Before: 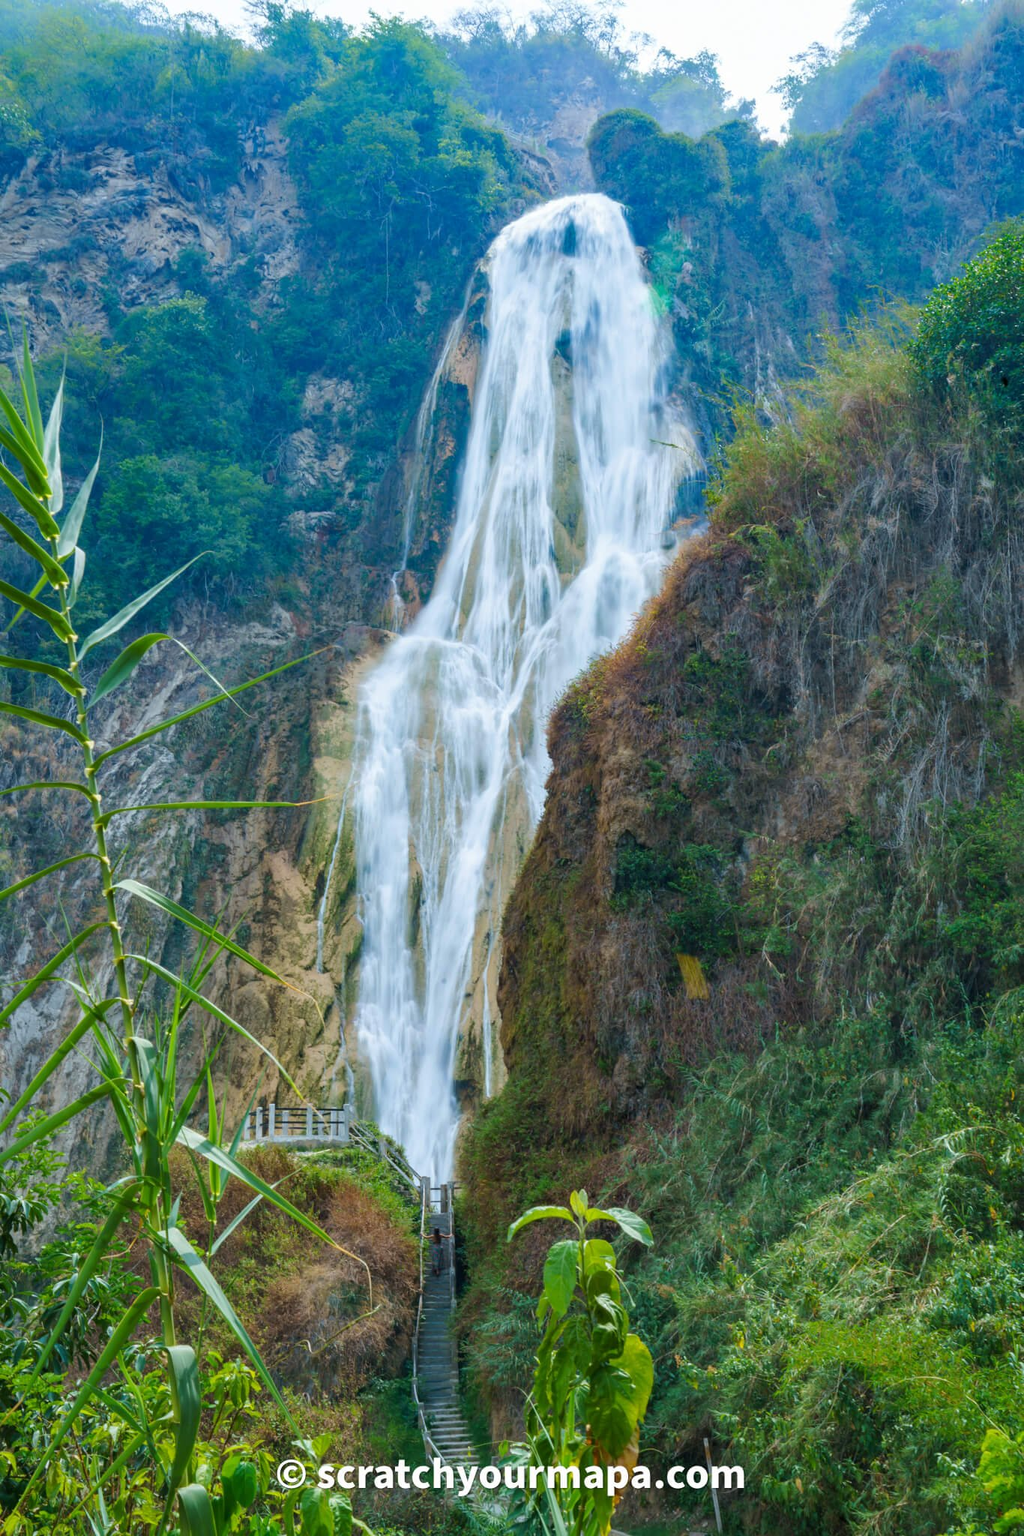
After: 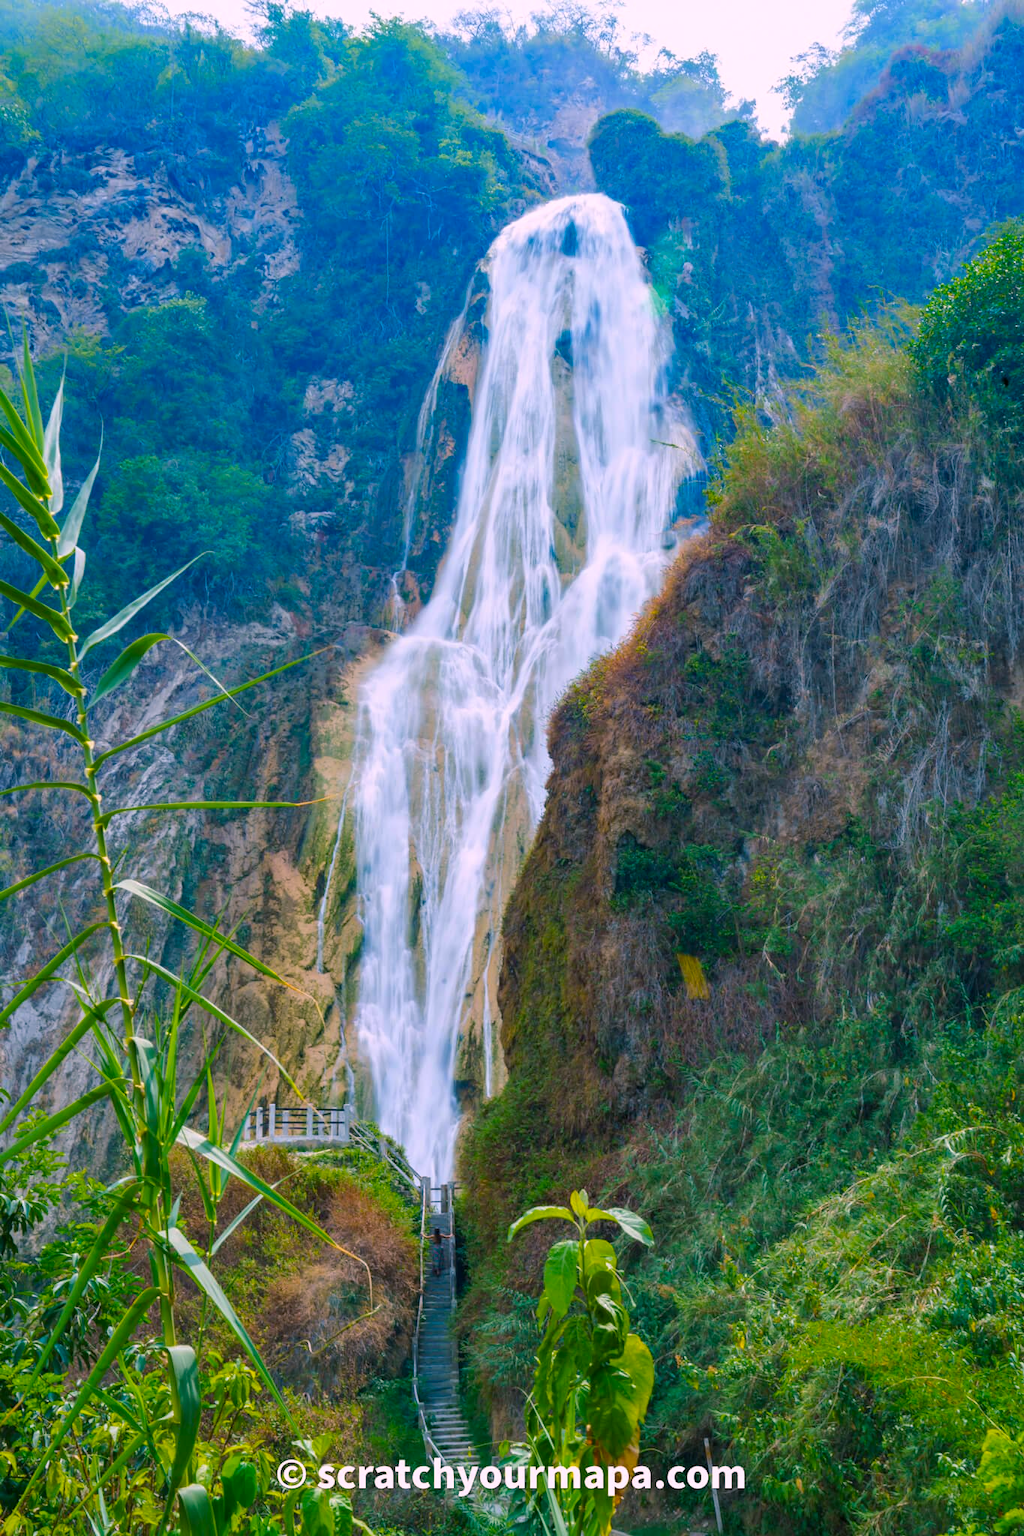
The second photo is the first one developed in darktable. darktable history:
color balance rgb: power › luminance 1.326%, highlights gain › chroma 4.594%, highlights gain › hue 34.14°, perceptual saturation grading › global saturation 30.967%, global vibrance 10.819%
color calibration: x 0.367, y 0.379, temperature 4392.6 K, saturation algorithm version 1 (2020)
